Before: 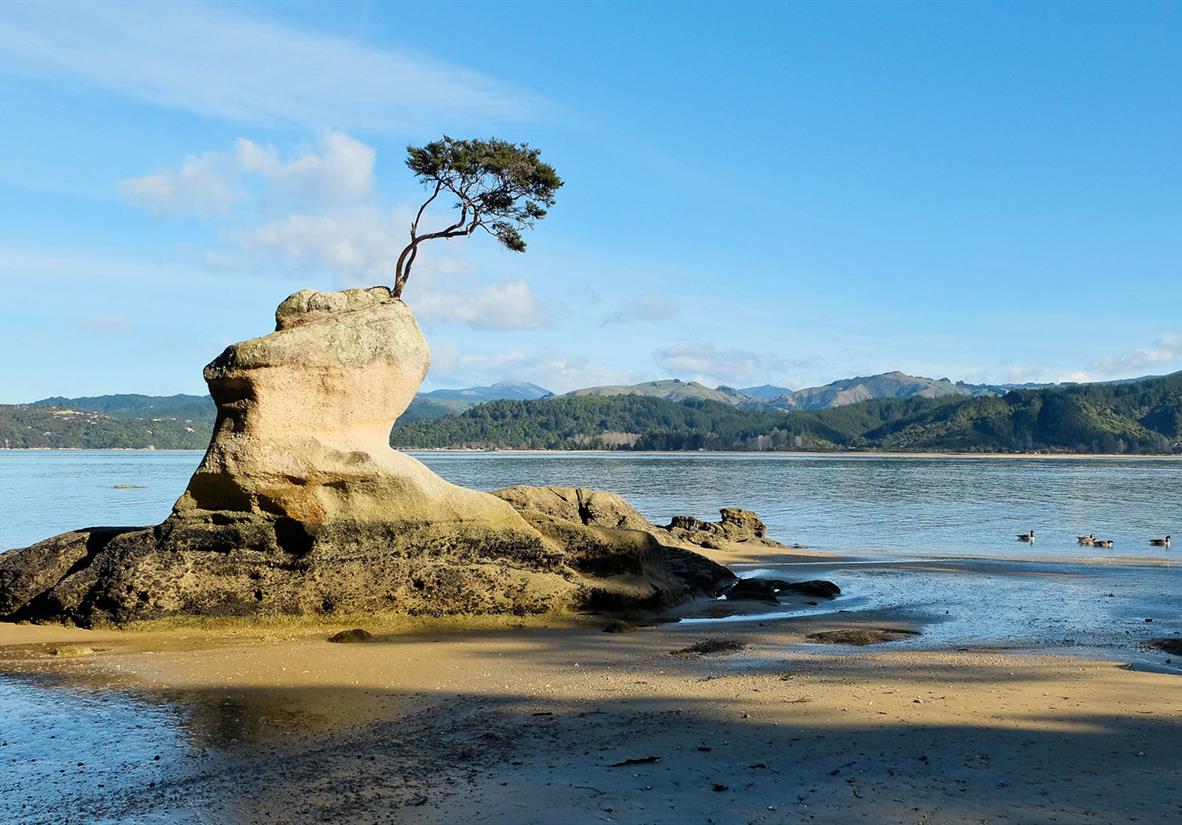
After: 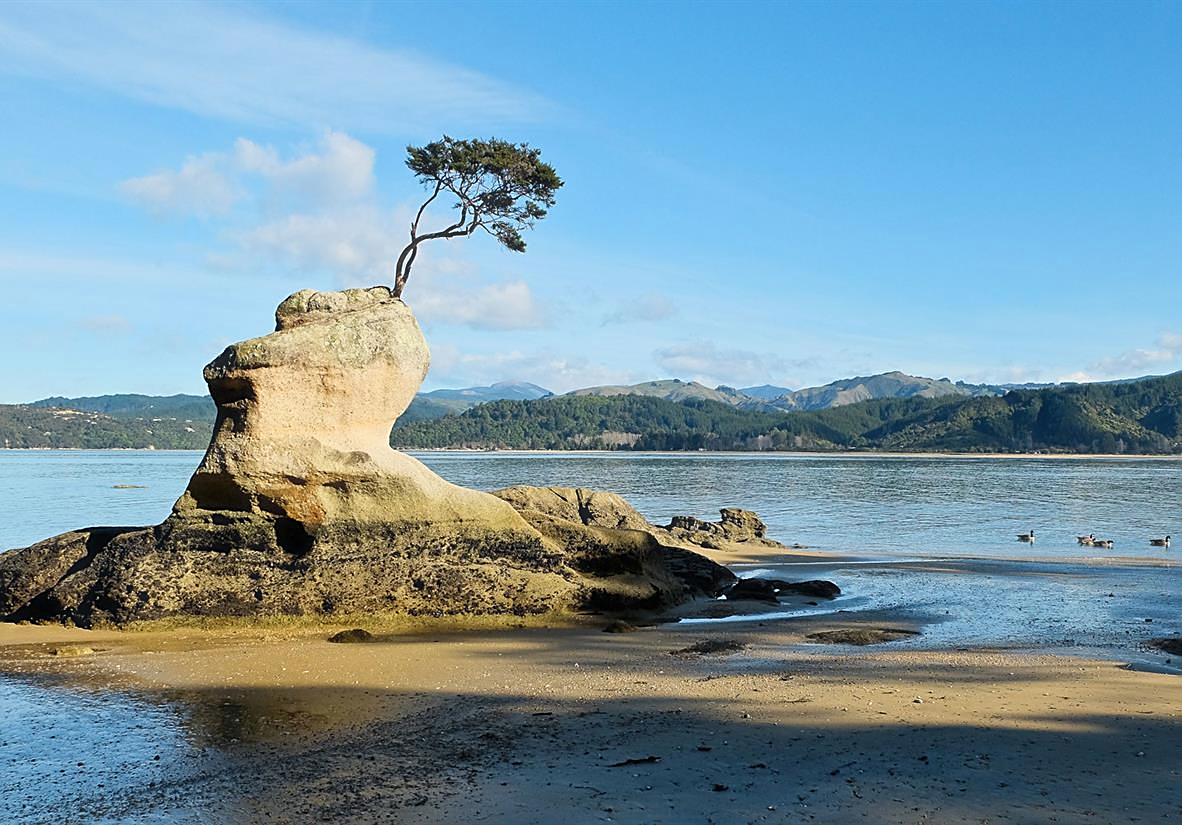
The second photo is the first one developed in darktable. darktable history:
haze removal: strength -0.05
sharpen: on, module defaults
